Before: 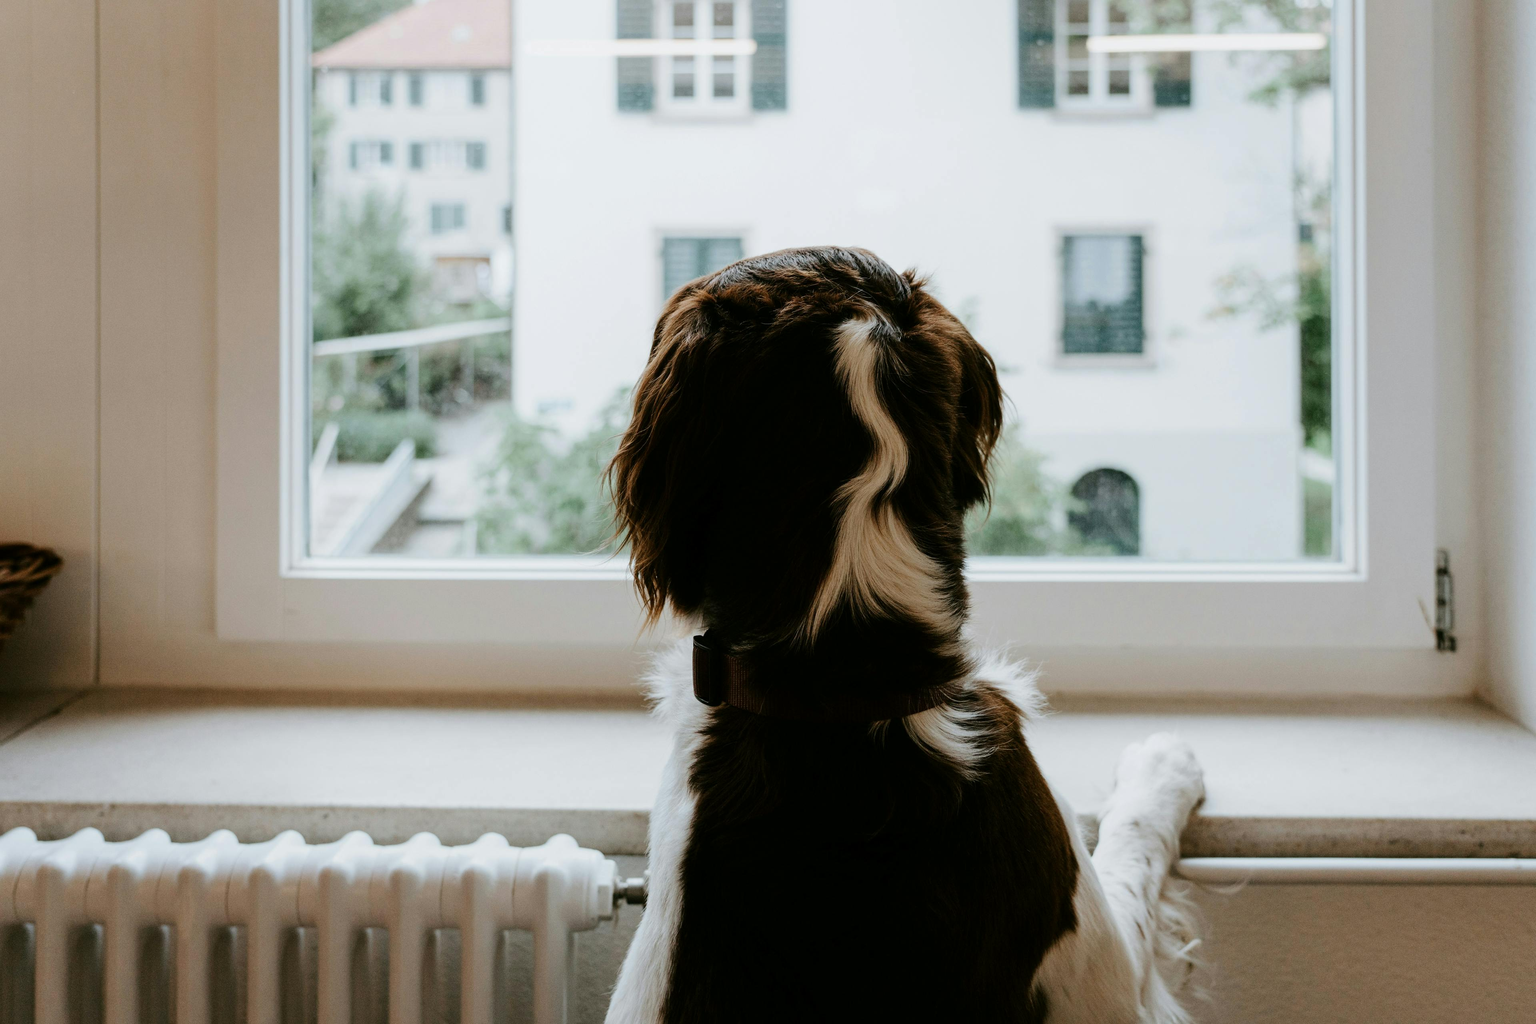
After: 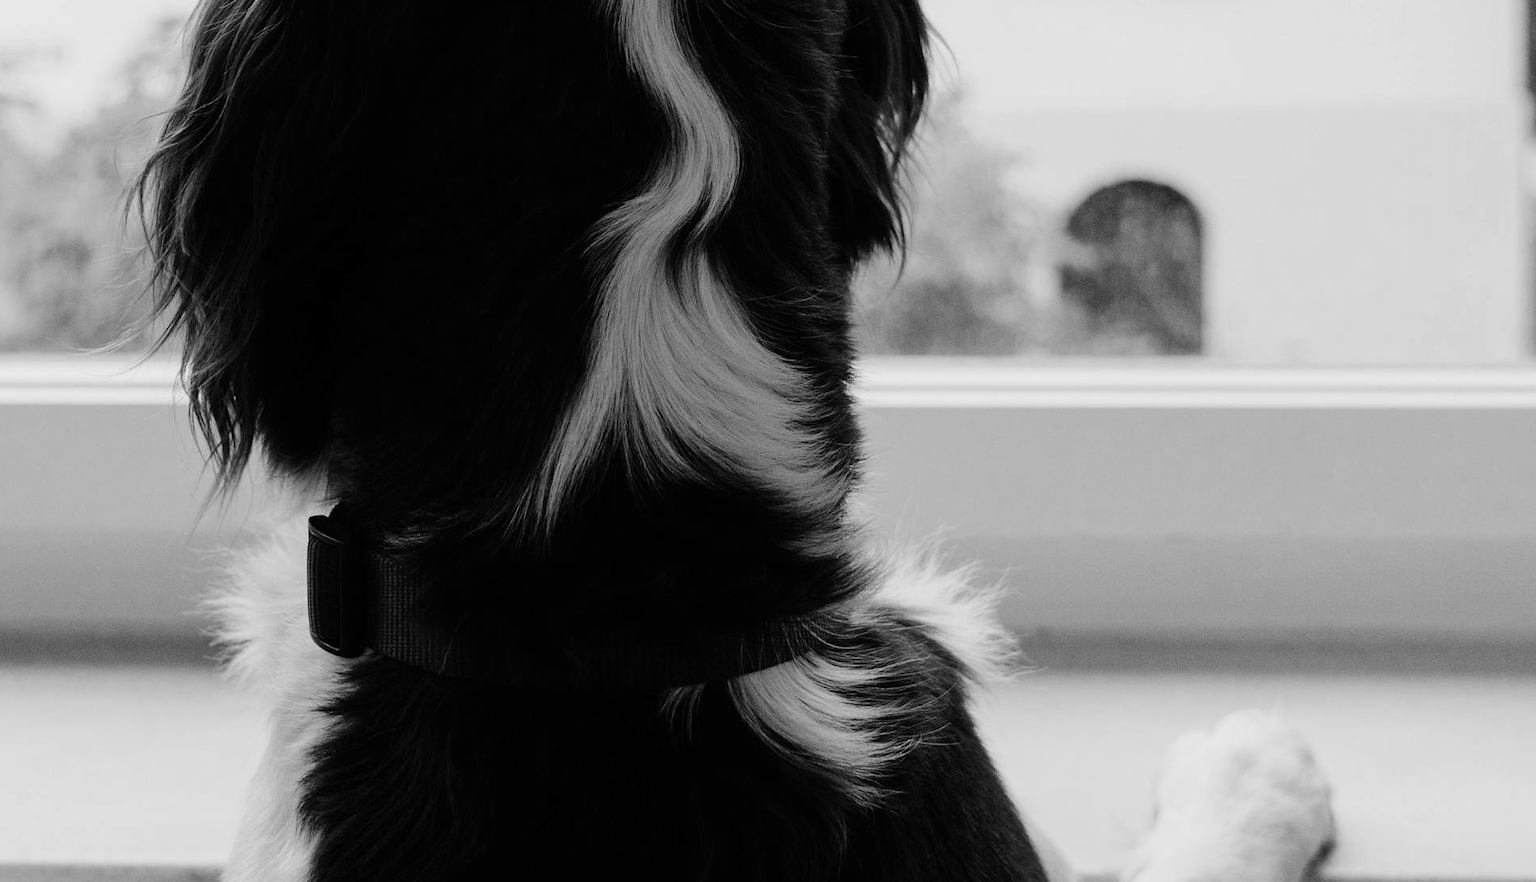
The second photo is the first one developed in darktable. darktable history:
crop: left 35.135%, top 36.995%, right 15%, bottom 20.045%
color zones: curves: ch1 [(0, -0.014) (0.143, -0.013) (0.286, -0.013) (0.429, -0.016) (0.571, -0.019) (0.714, -0.015) (0.857, 0.002) (1, -0.014)]
